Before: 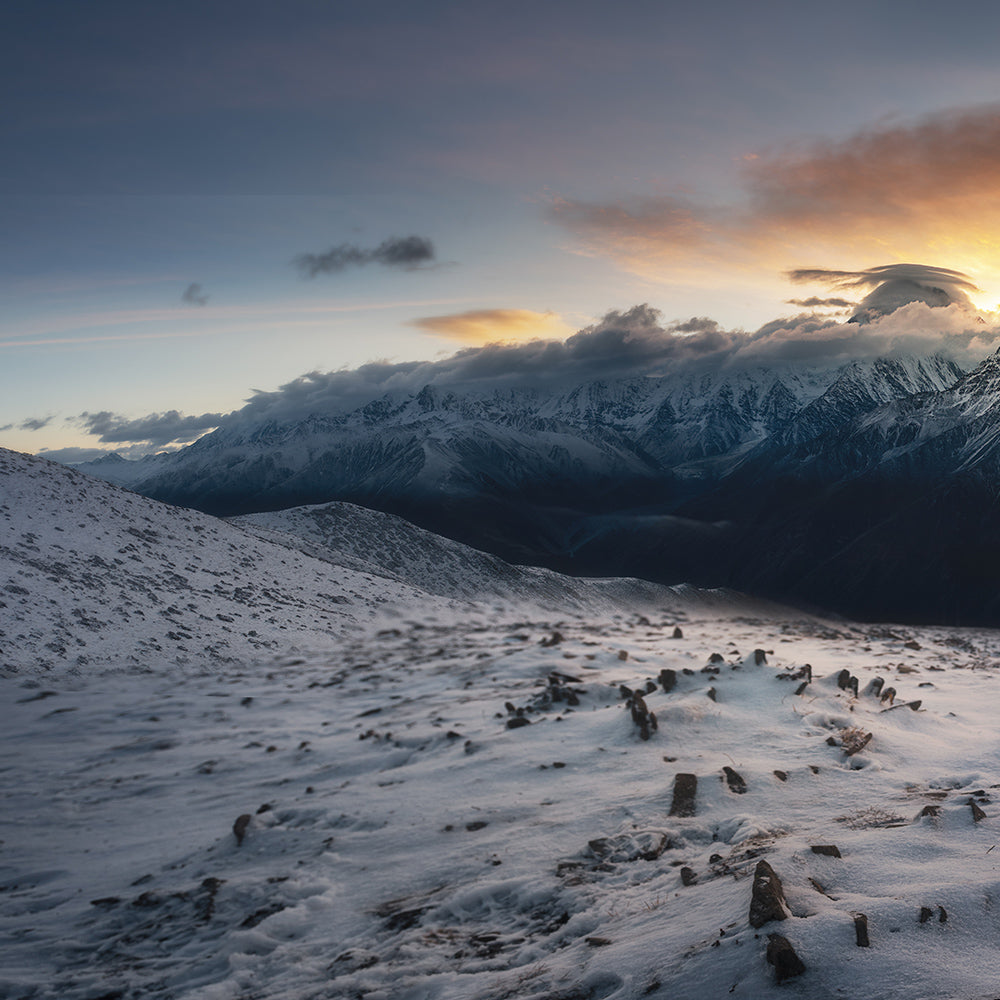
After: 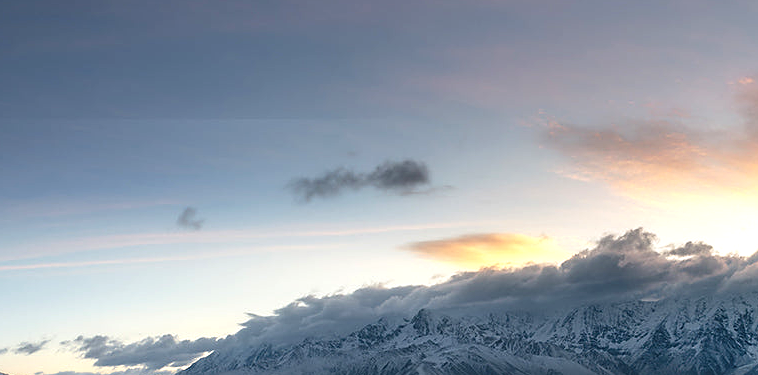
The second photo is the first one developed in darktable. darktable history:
sharpen: on, module defaults
exposure: exposure 0.774 EV, compensate exposure bias true, compensate highlight preservation false
crop: left 0.512%, top 7.651%, right 23.617%, bottom 54.802%
